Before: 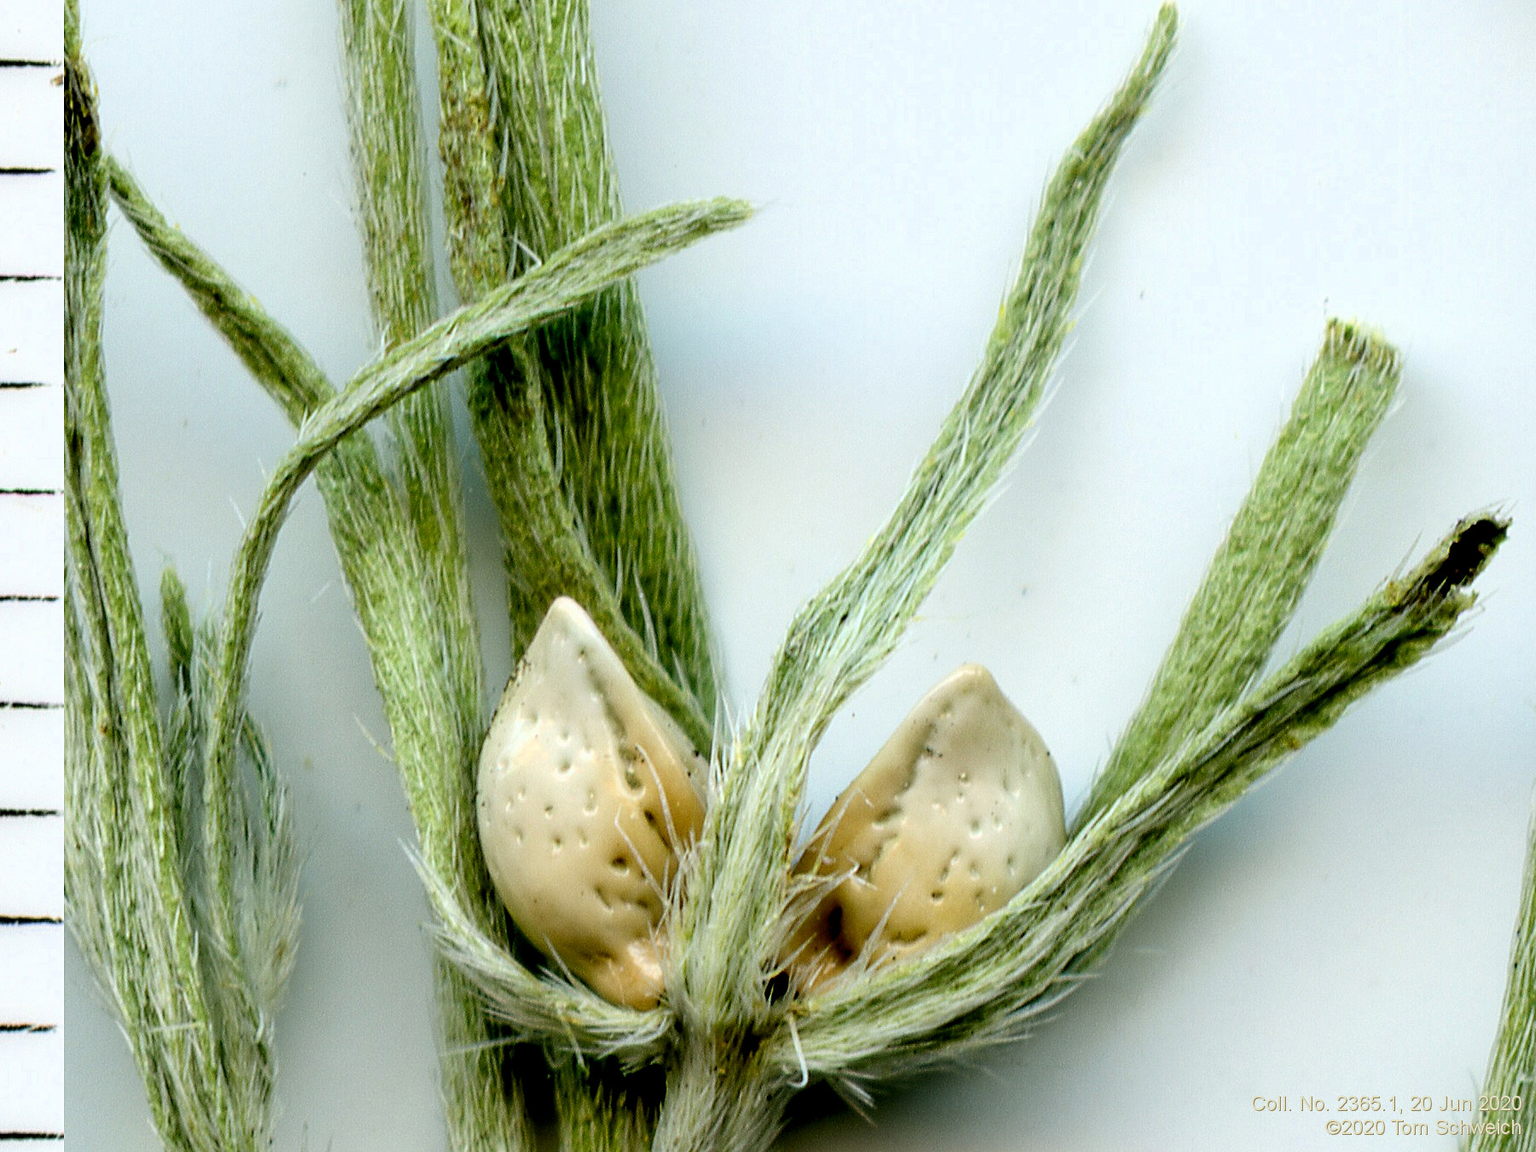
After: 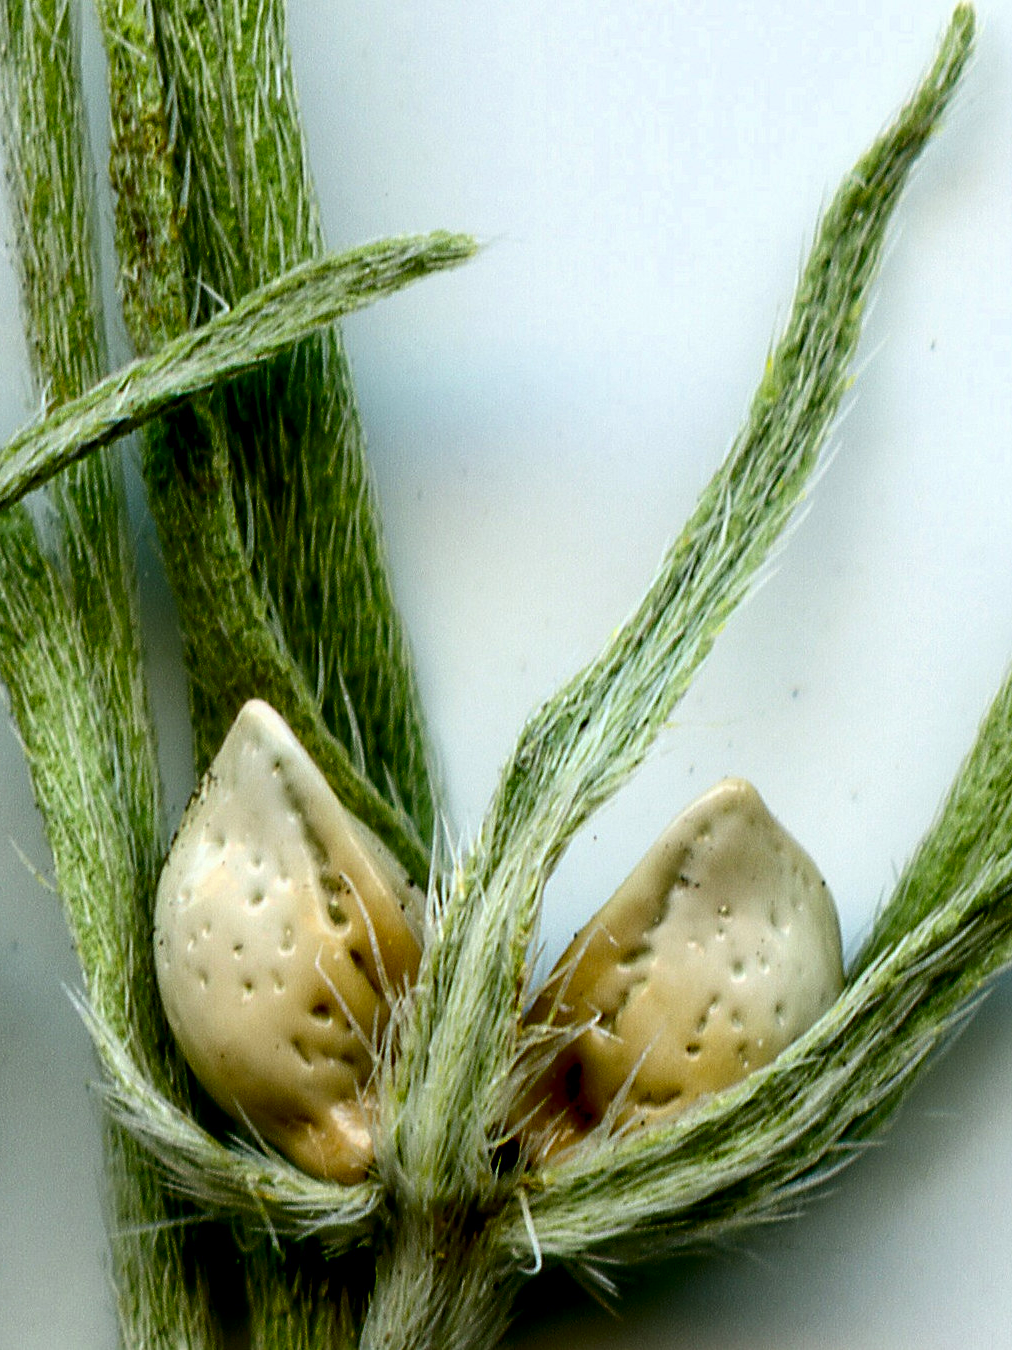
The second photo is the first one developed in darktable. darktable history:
crop and rotate: left 22.516%, right 21.234%
contrast brightness saturation: contrast 0.1, brightness -0.26, saturation 0.14
